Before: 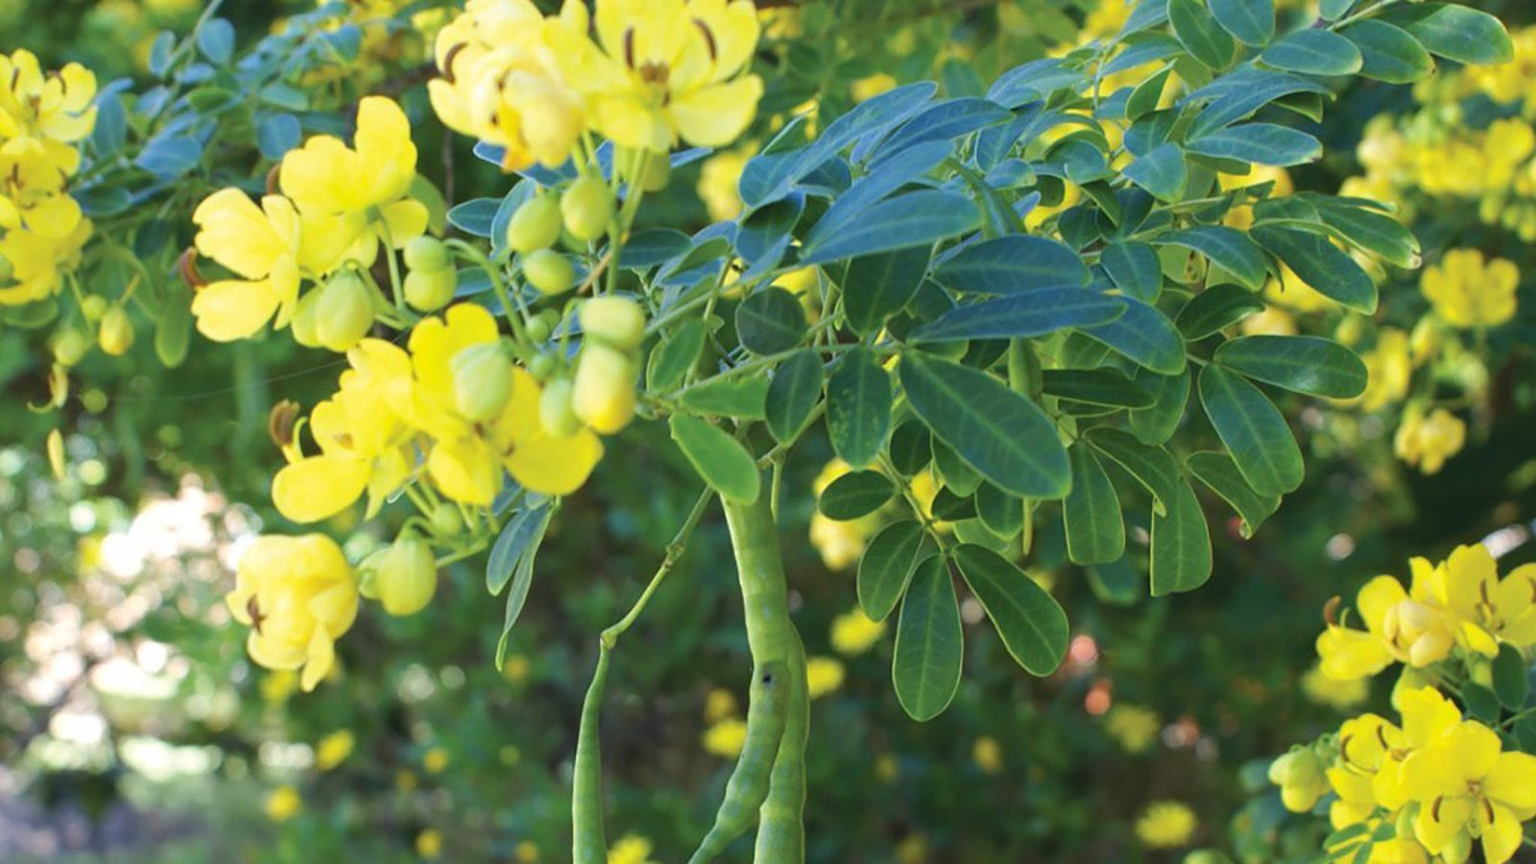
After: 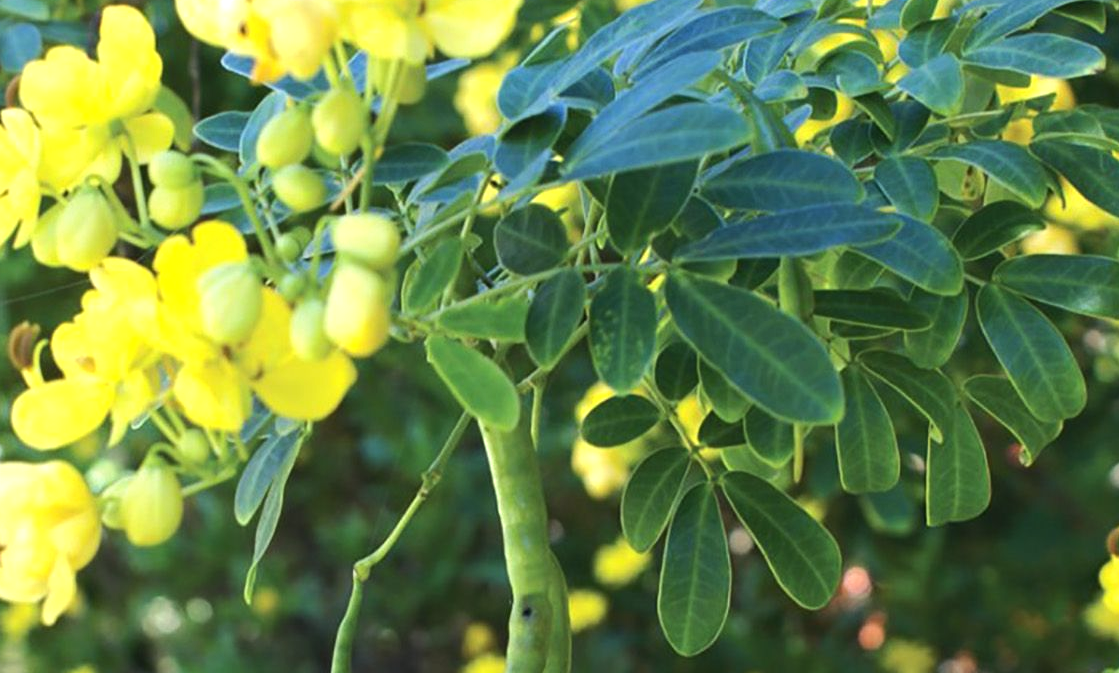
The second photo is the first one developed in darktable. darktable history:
crop and rotate: left 17.046%, top 10.659%, right 12.989%, bottom 14.553%
tone equalizer: -8 EV -0.417 EV, -7 EV -0.389 EV, -6 EV -0.333 EV, -5 EV -0.222 EV, -3 EV 0.222 EV, -2 EV 0.333 EV, -1 EV 0.389 EV, +0 EV 0.417 EV, edges refinement/feathering 500, mask exposure compensation -1.57 EV, preserve details no
